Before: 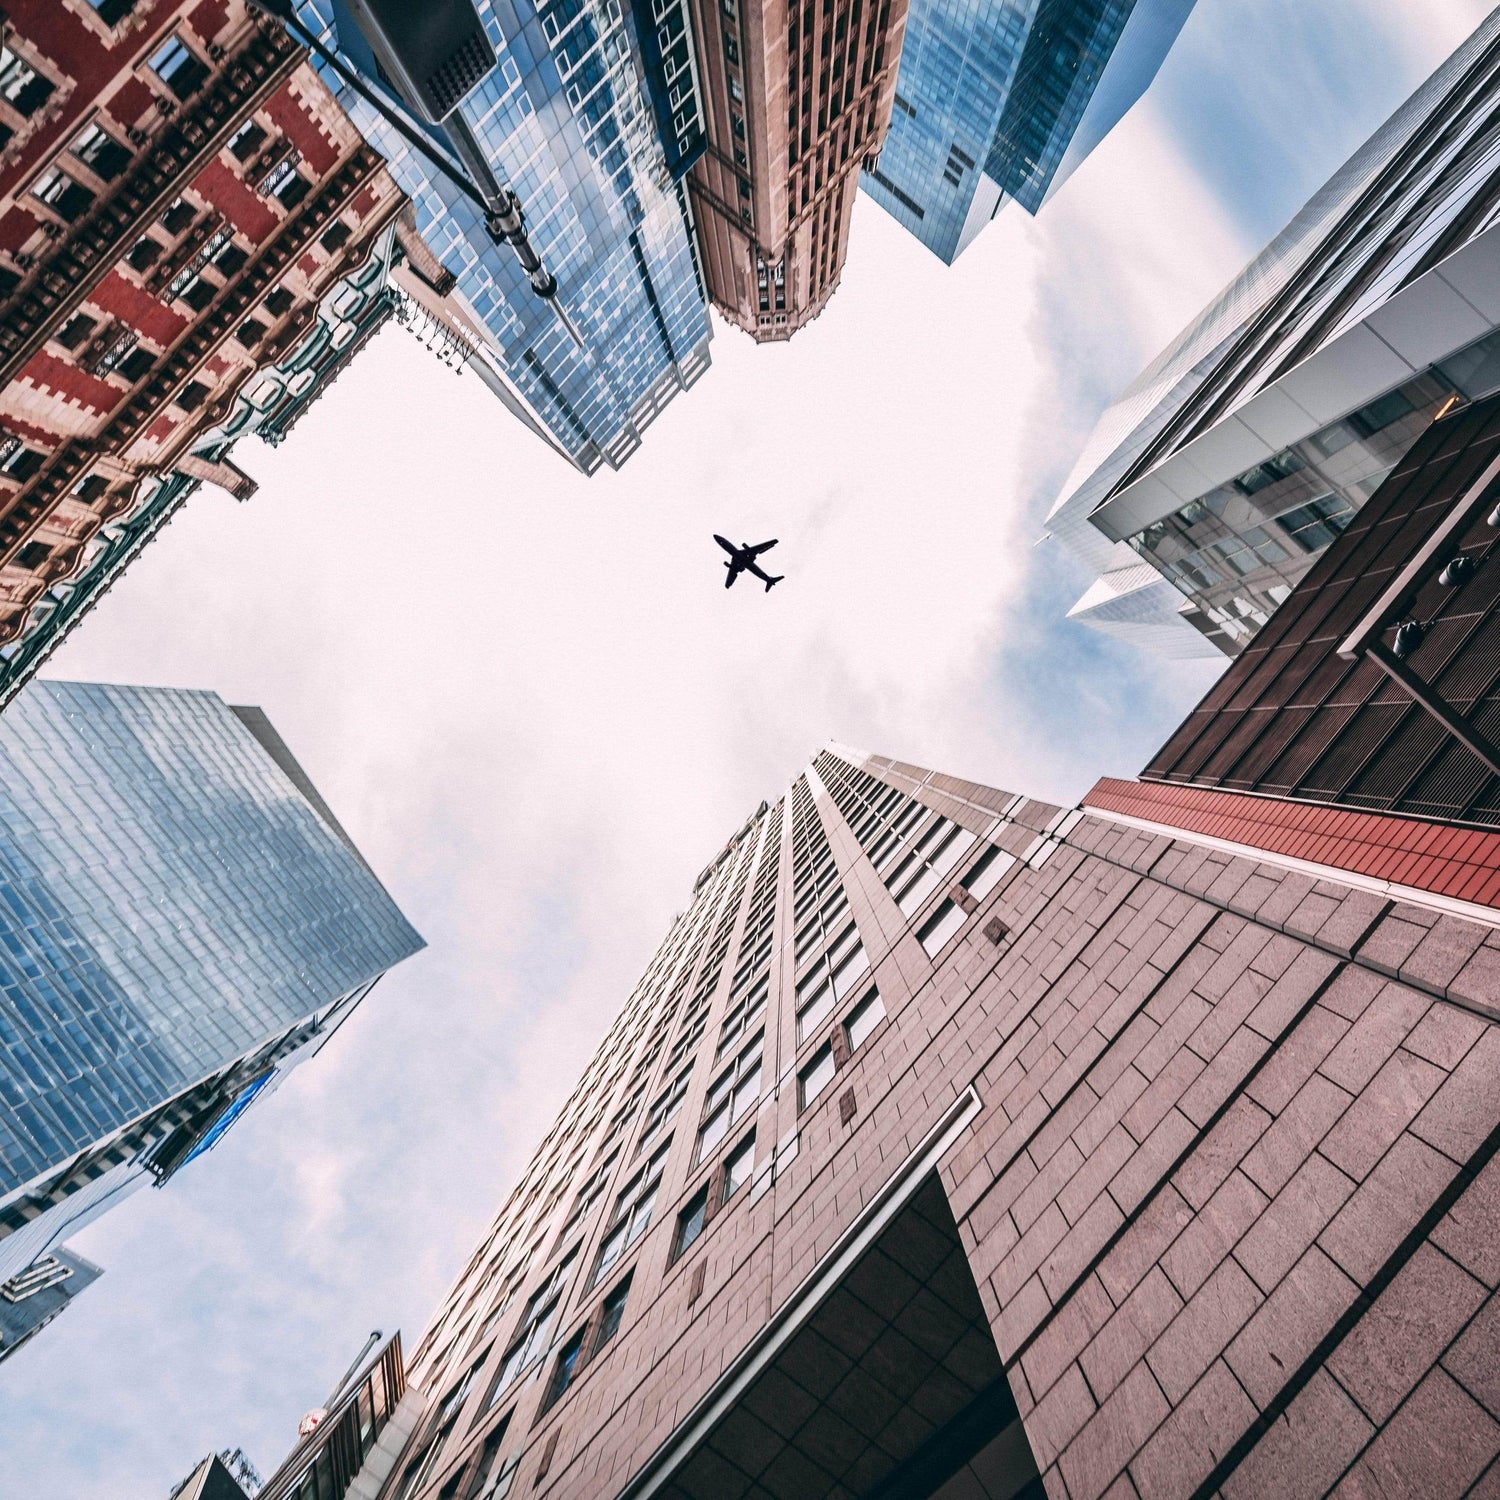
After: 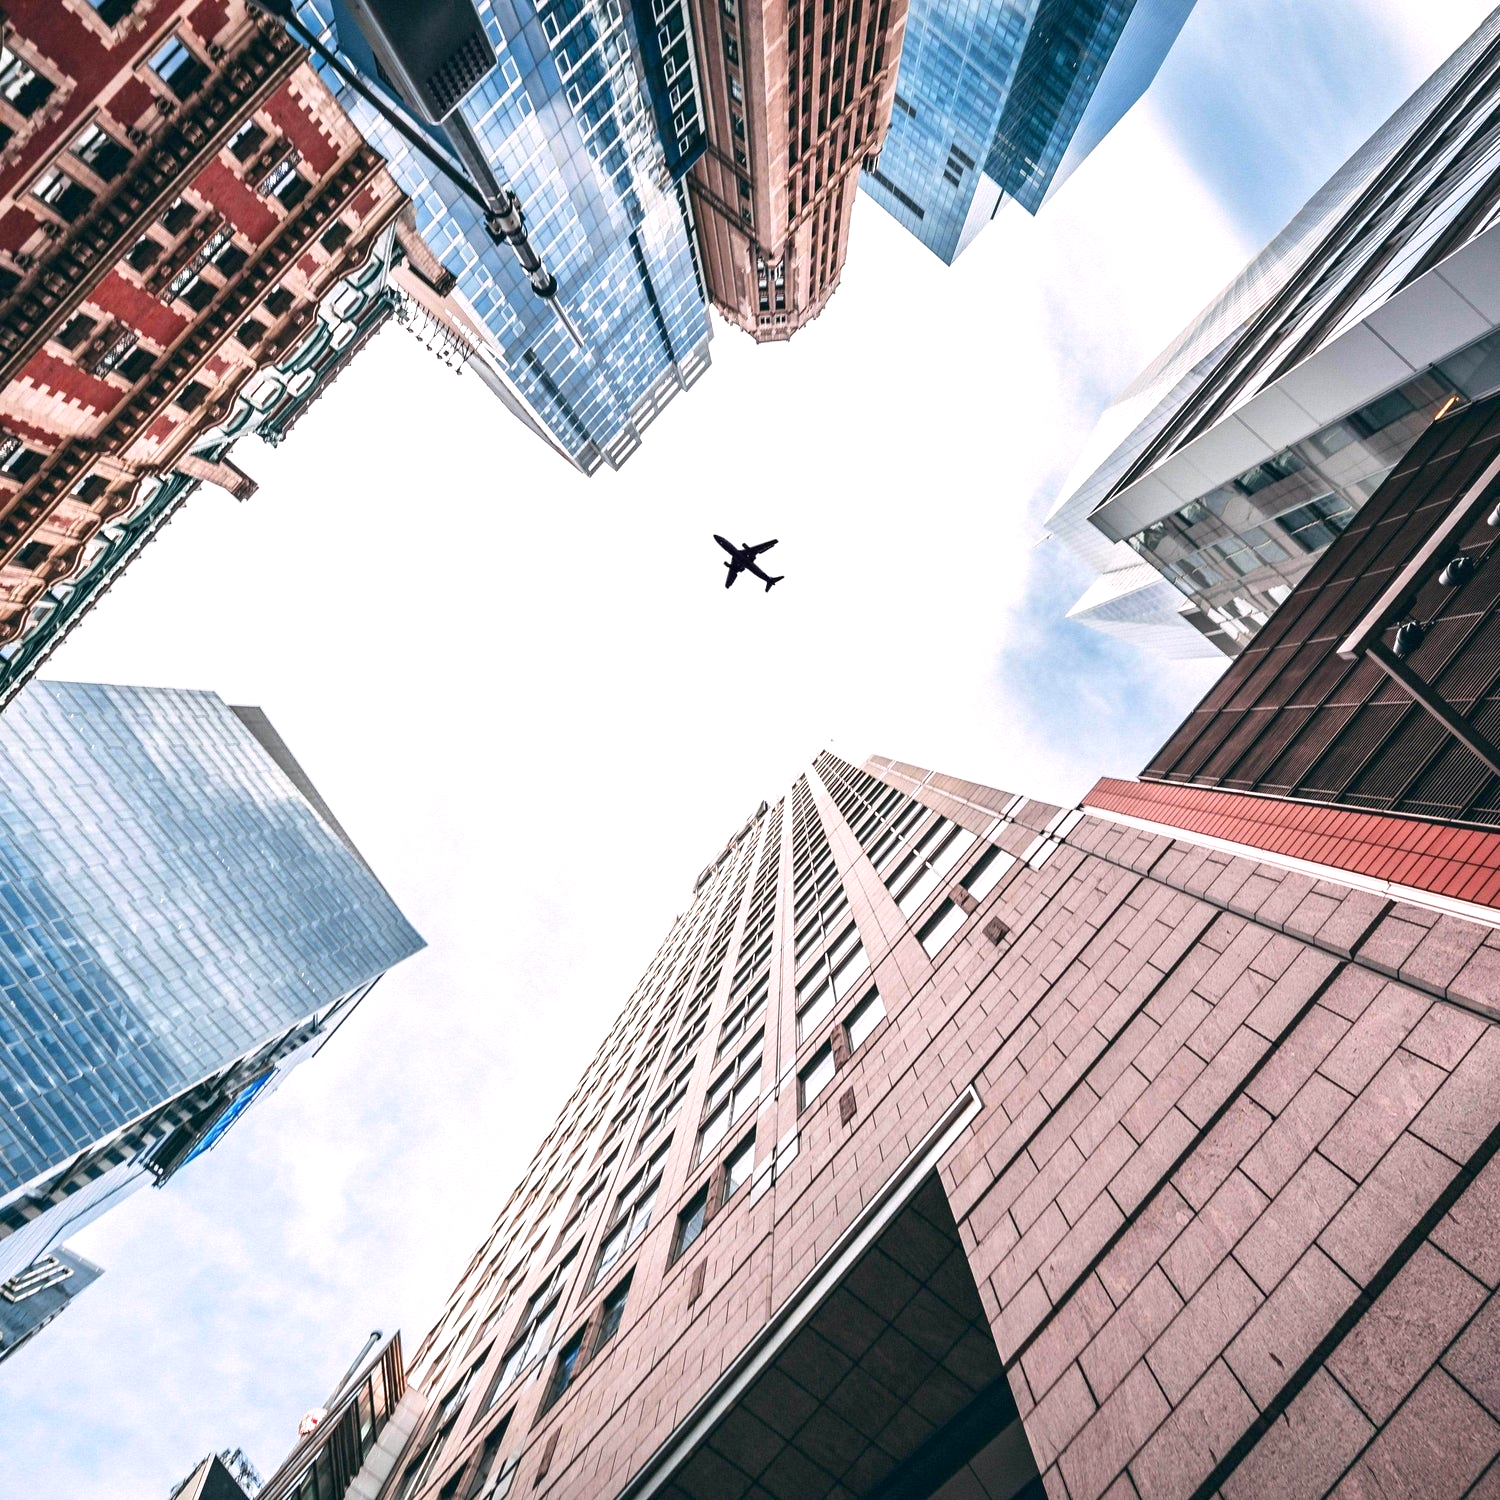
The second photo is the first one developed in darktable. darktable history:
exposure: black level correction 0.001, exposure 0.5 EV, compensate highlight preservation false
local contrast: mode bilateral grid, contrast 99, coarseness 99, detail 94%, midtone range 0.2
